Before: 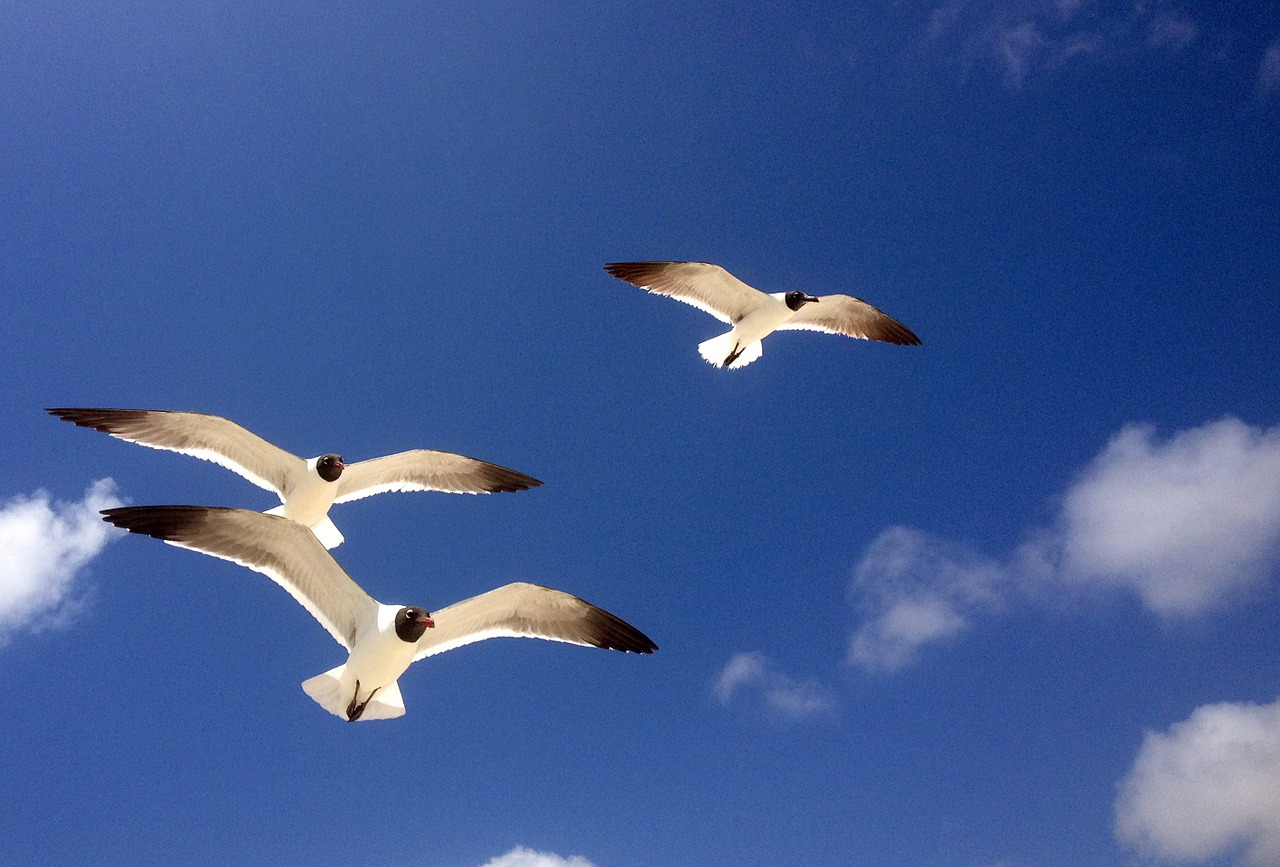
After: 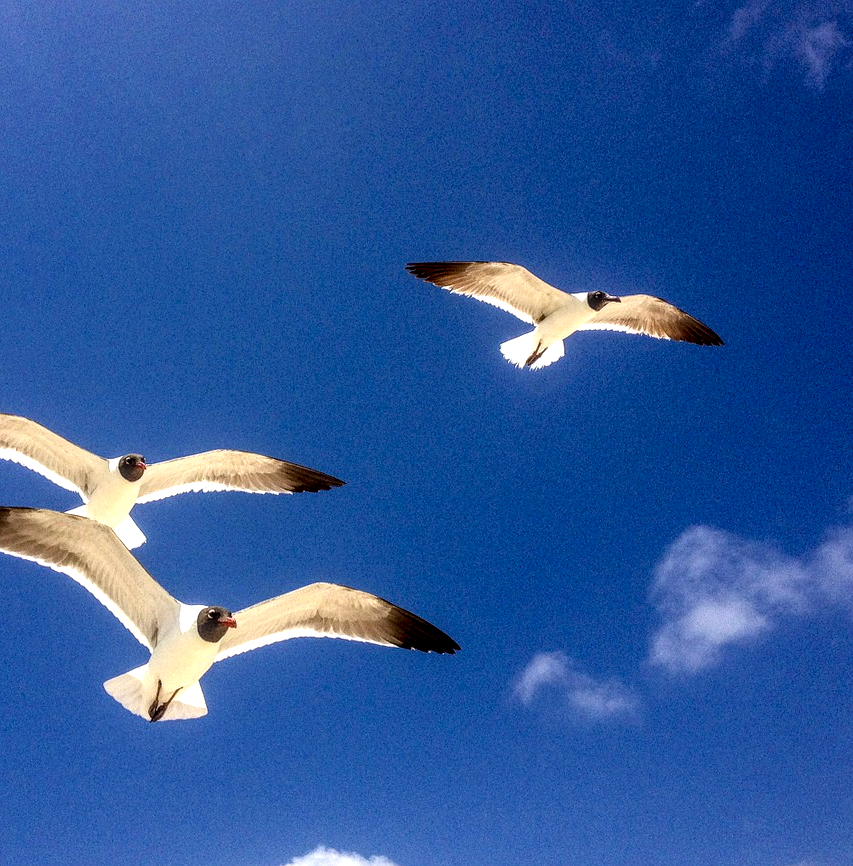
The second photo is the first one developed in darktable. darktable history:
local contrast: highlights 0%, shadows 0%, detail 182%
color balance rgb: perceptual saturation grading › global saturation 20%, global vibrance 20%
crop and rotate: left 15.546%, right 17.787%
